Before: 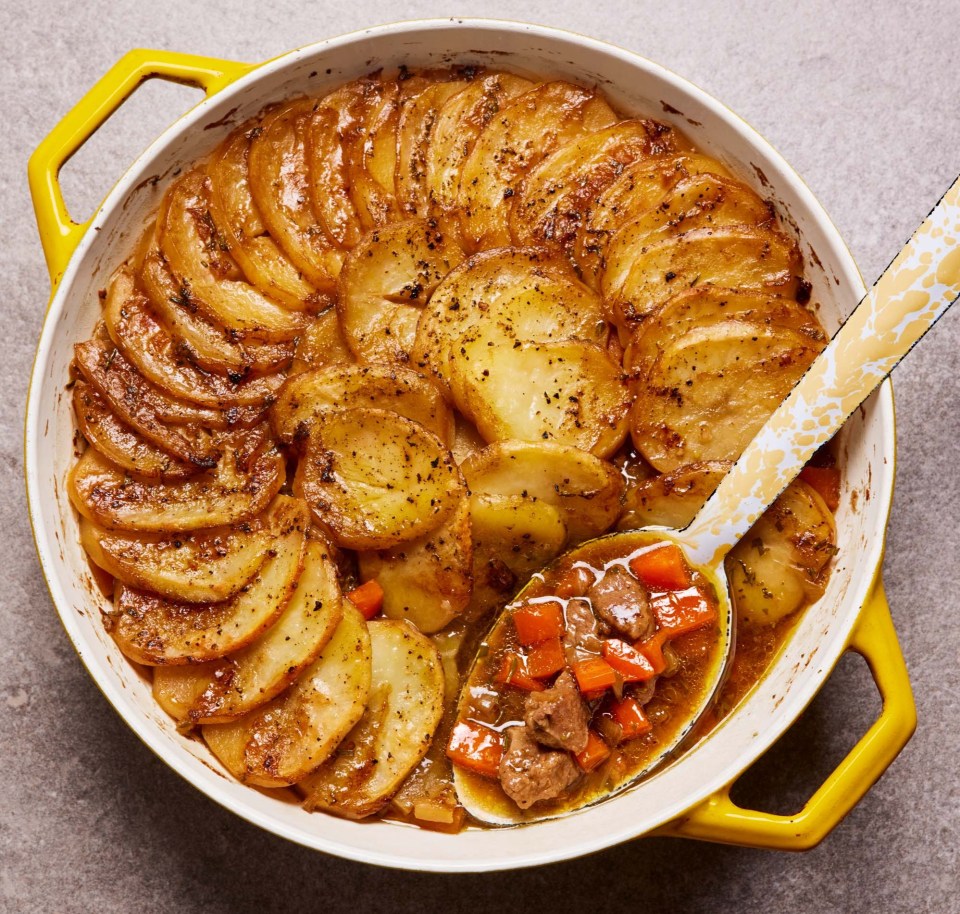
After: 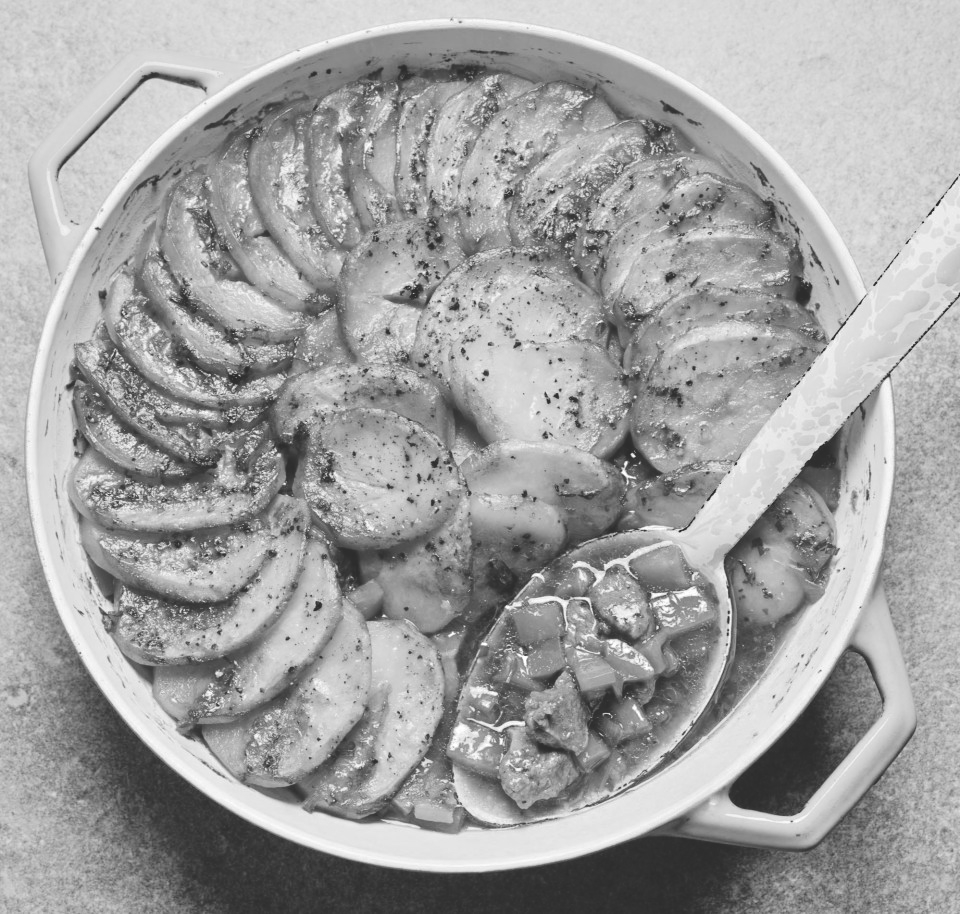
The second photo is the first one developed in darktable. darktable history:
tone curve: curves: ch0 [(0, 0) (0.003, 0.177) (0.011, 0.177) (0.025, 0.176) (0.044, 0.178) (0.069, 0.186) (0.1, 0.194) (0.136, 0.203) (0.177, 0.223) (0.224, 0.255) (0.277, 0.305) (0.335, 0.383) (0.399, 0.467) (0.468, 0.546) (0.543, 0.616) (0.623, 0.694) (0.709, 0.764) (0.801, 0.834) (0.898, 0.901) (1, 1)], preserve colors none
tone equalizer: -8 EV 1 EV, -7 EV 1 EV, -6 EV 1 EV, -5 EV 1 EV, -4 EV 1 EV, -3 EV 0.75 EV, -2 EV 0.5 EV, -1 EV 0.25 EV
monochrome: on, module defaults
